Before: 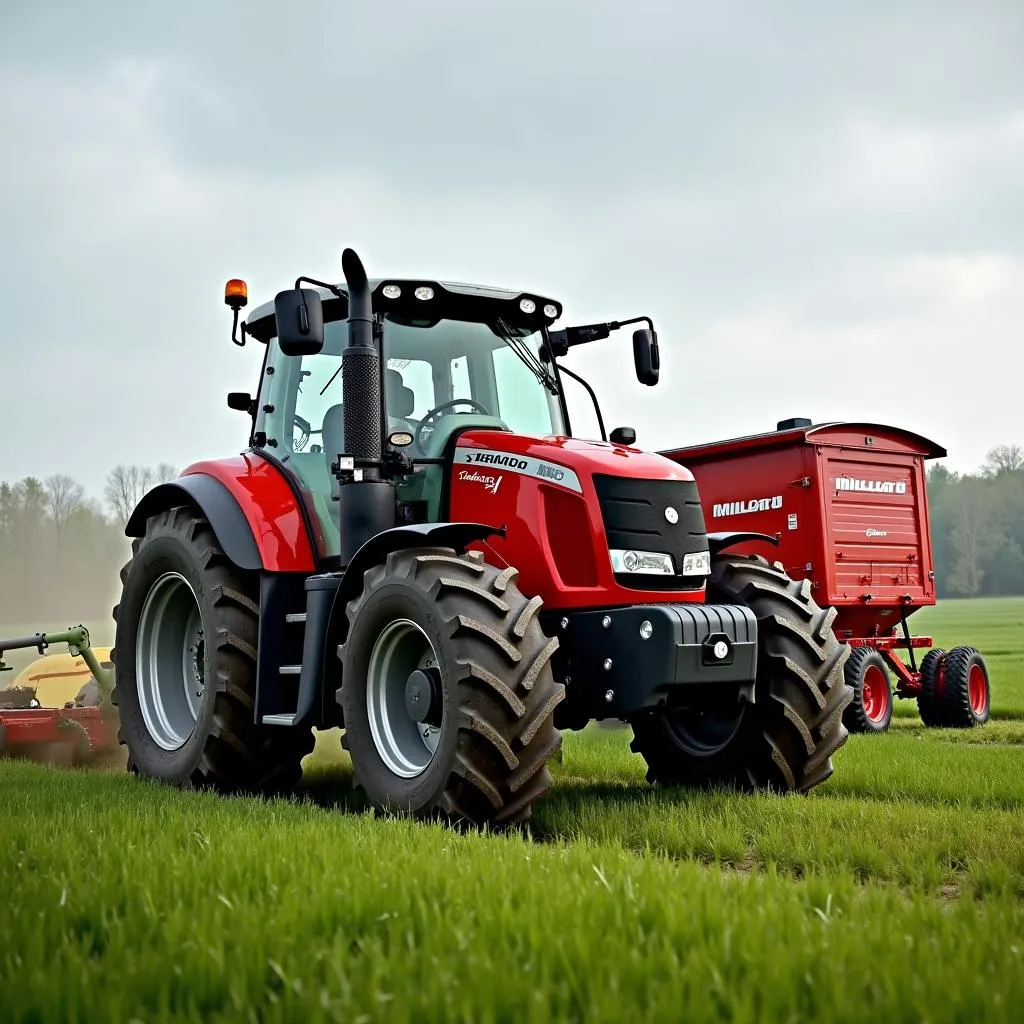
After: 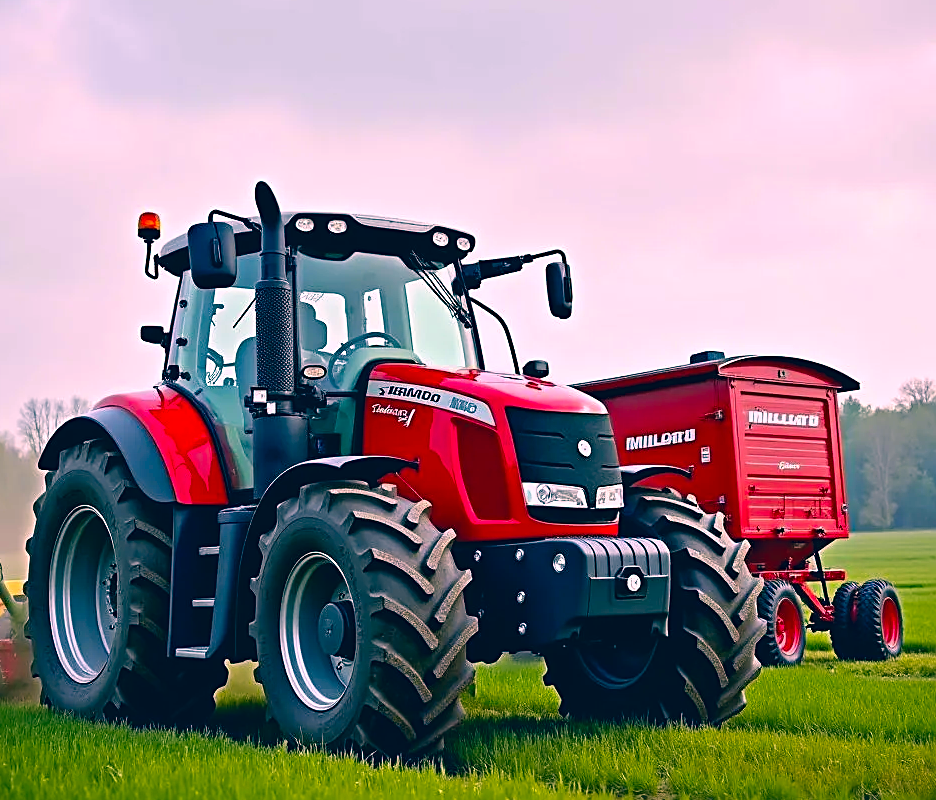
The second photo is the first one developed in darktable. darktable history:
sharpen: on, module defaults
color correction: highlights a* 16.89, highlights b* 0.28, shadows a* -15.21, shadows b* -14.75, saturation 1.54
crop: left 8.53%, top 6.588%, bottom 15.234%
